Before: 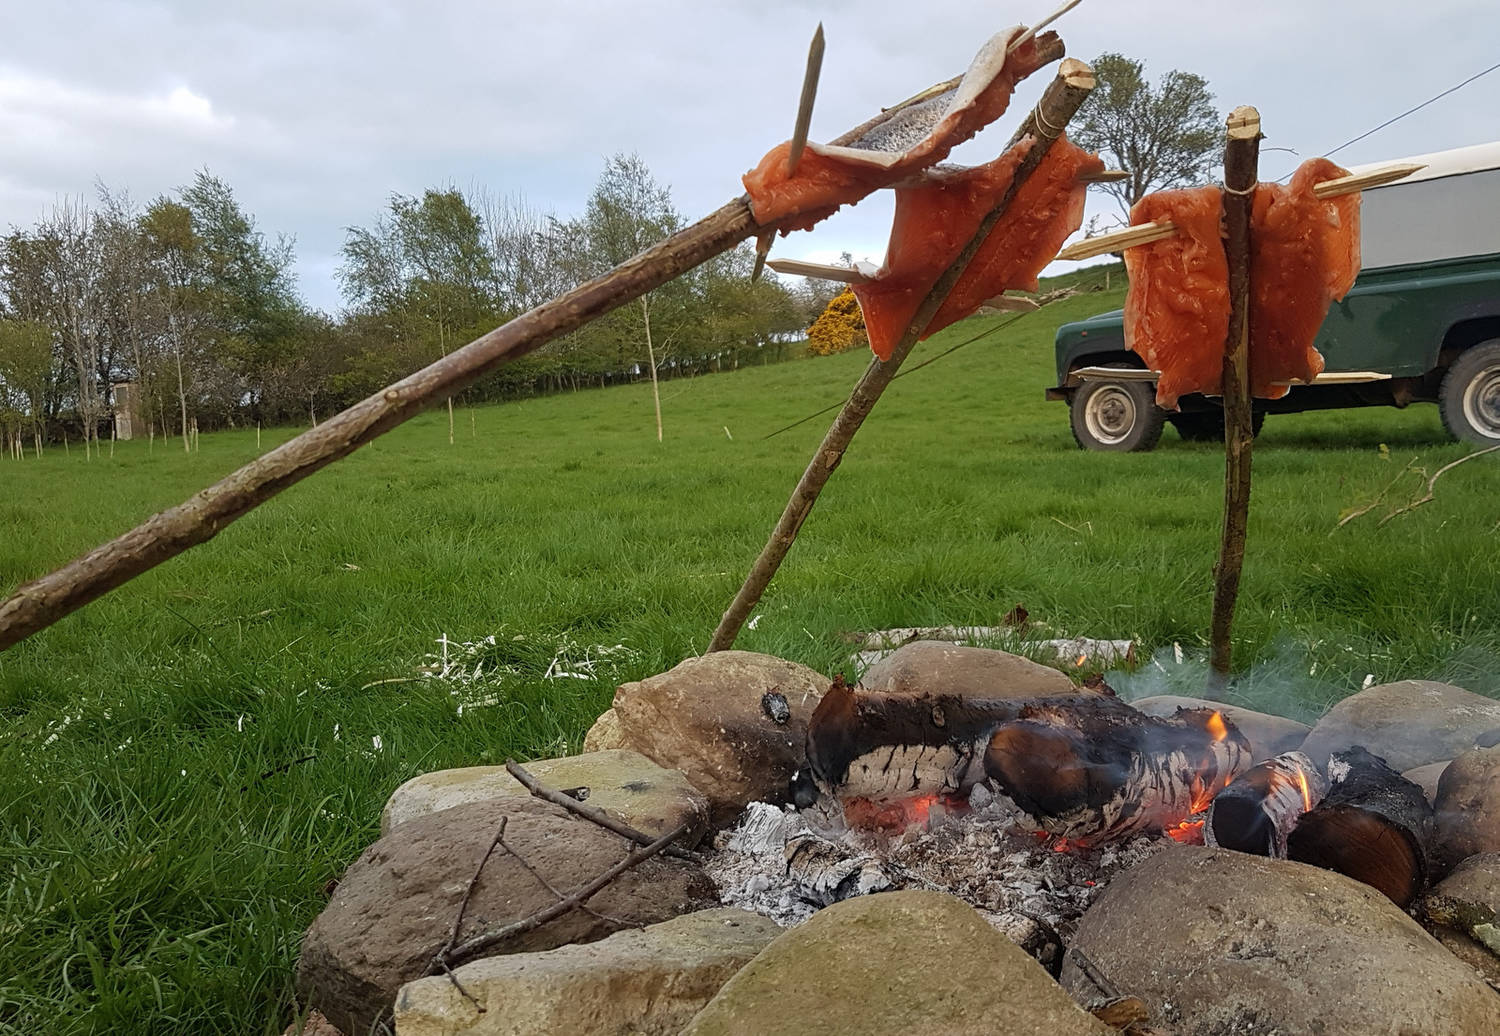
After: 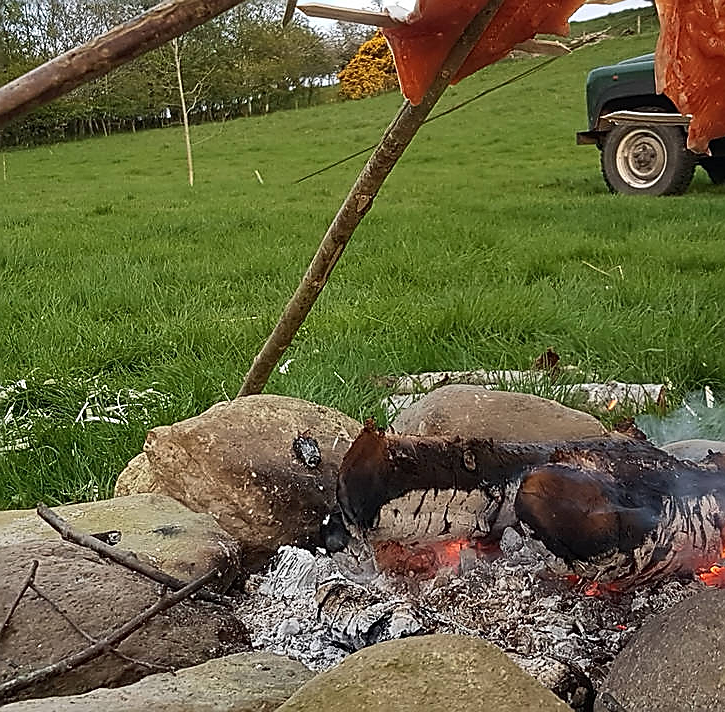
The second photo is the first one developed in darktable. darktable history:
crop: left 31.316%, top 24.784%, right 20.313%, bottom 6.456%
contrast brightness saturation: contrast 0.152, brightness 0.044
sharpen: radius 1.389, amount 1.239, threshold 0.781
